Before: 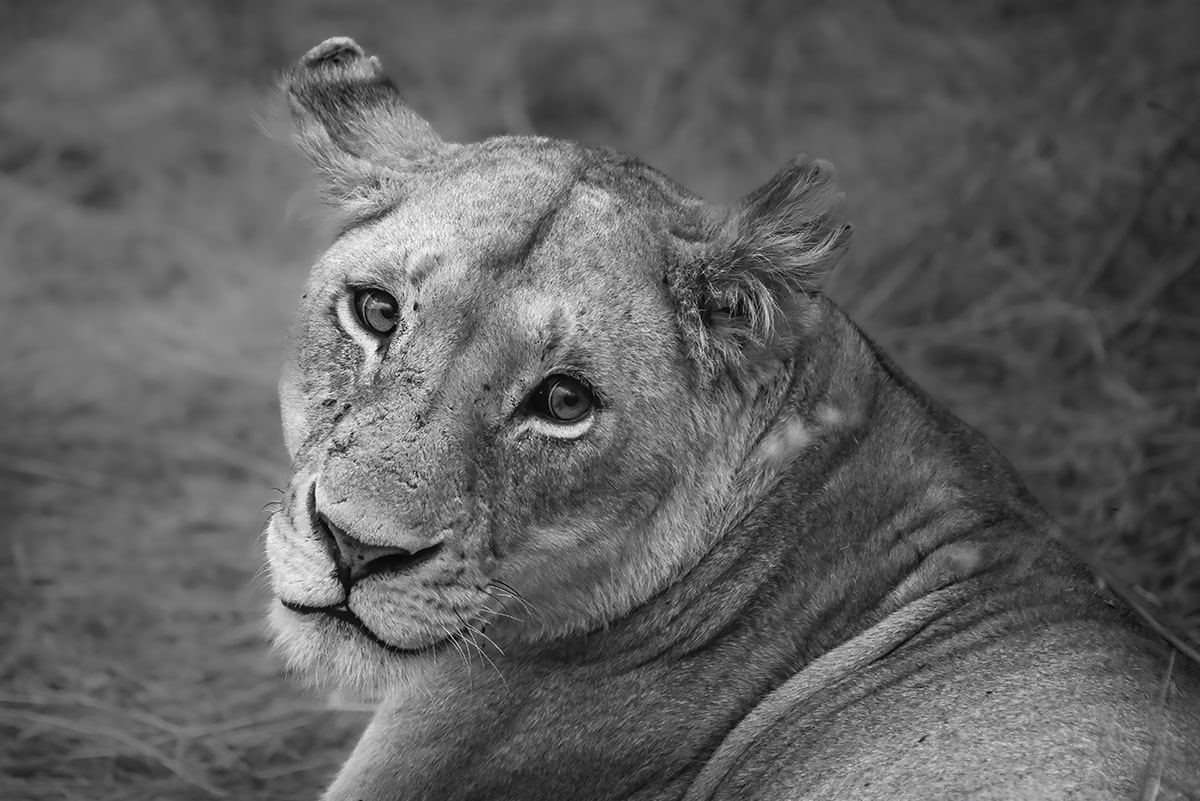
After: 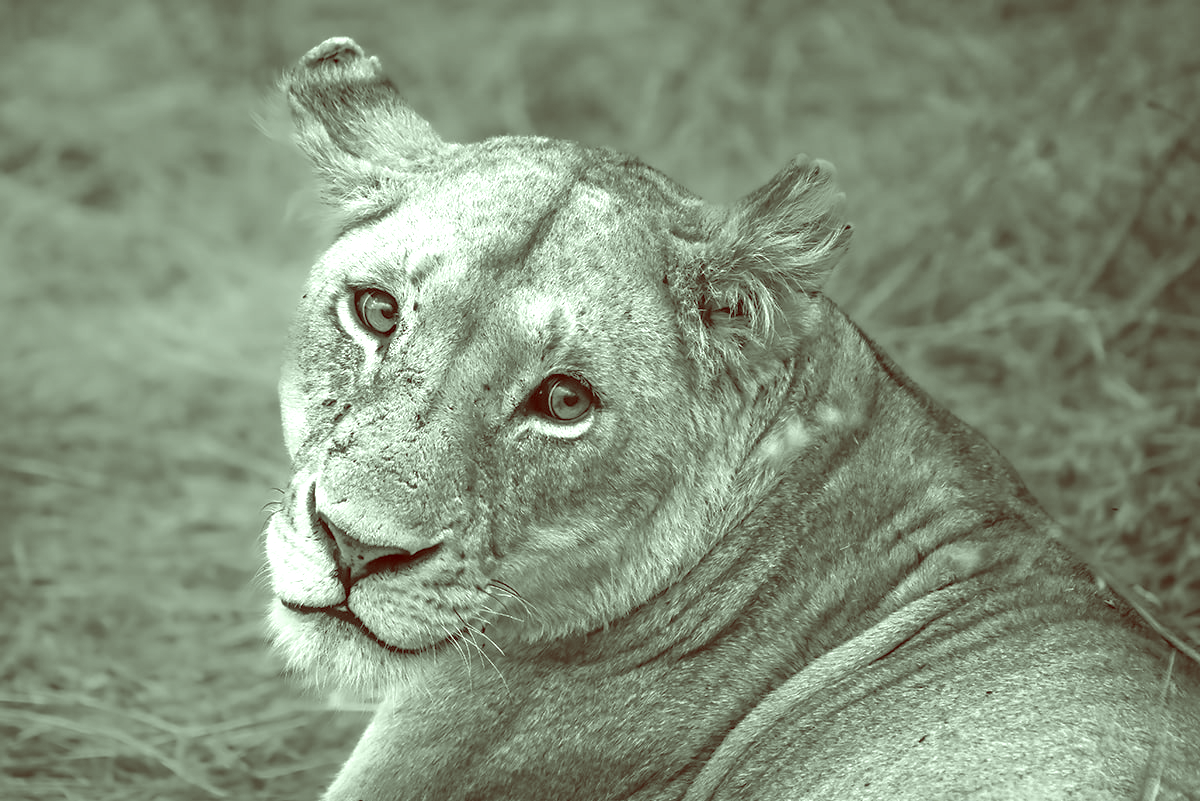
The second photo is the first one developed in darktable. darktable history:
color balance: lift [1, 1.015, 0.987, 0.985], gamma [1, 0.959, 1.042, 0.958], gain [0.927, 0.938, 1.072, 0.928], contrast 1.5%
tone equalizer: -8 EV -0.002 EV, -7 EV 0.005 EV, -6 EV -0.008 EV, -5 EV 0.007 EV, -4 EV -0.042 EV, -3 EV -0.233 EV, -2 EV -0.662 EV, -1 EV -0.983 EV, +0 EV -0.969 EV, smoothing diameter 2%, edges refinement/feathering 20, mask exposure compensation -1.57 EV, filter diffusion 5
exposure: black level correction 0, exposure 1.975 EV, compensate exposure bias true, compensate highlight preservation false
